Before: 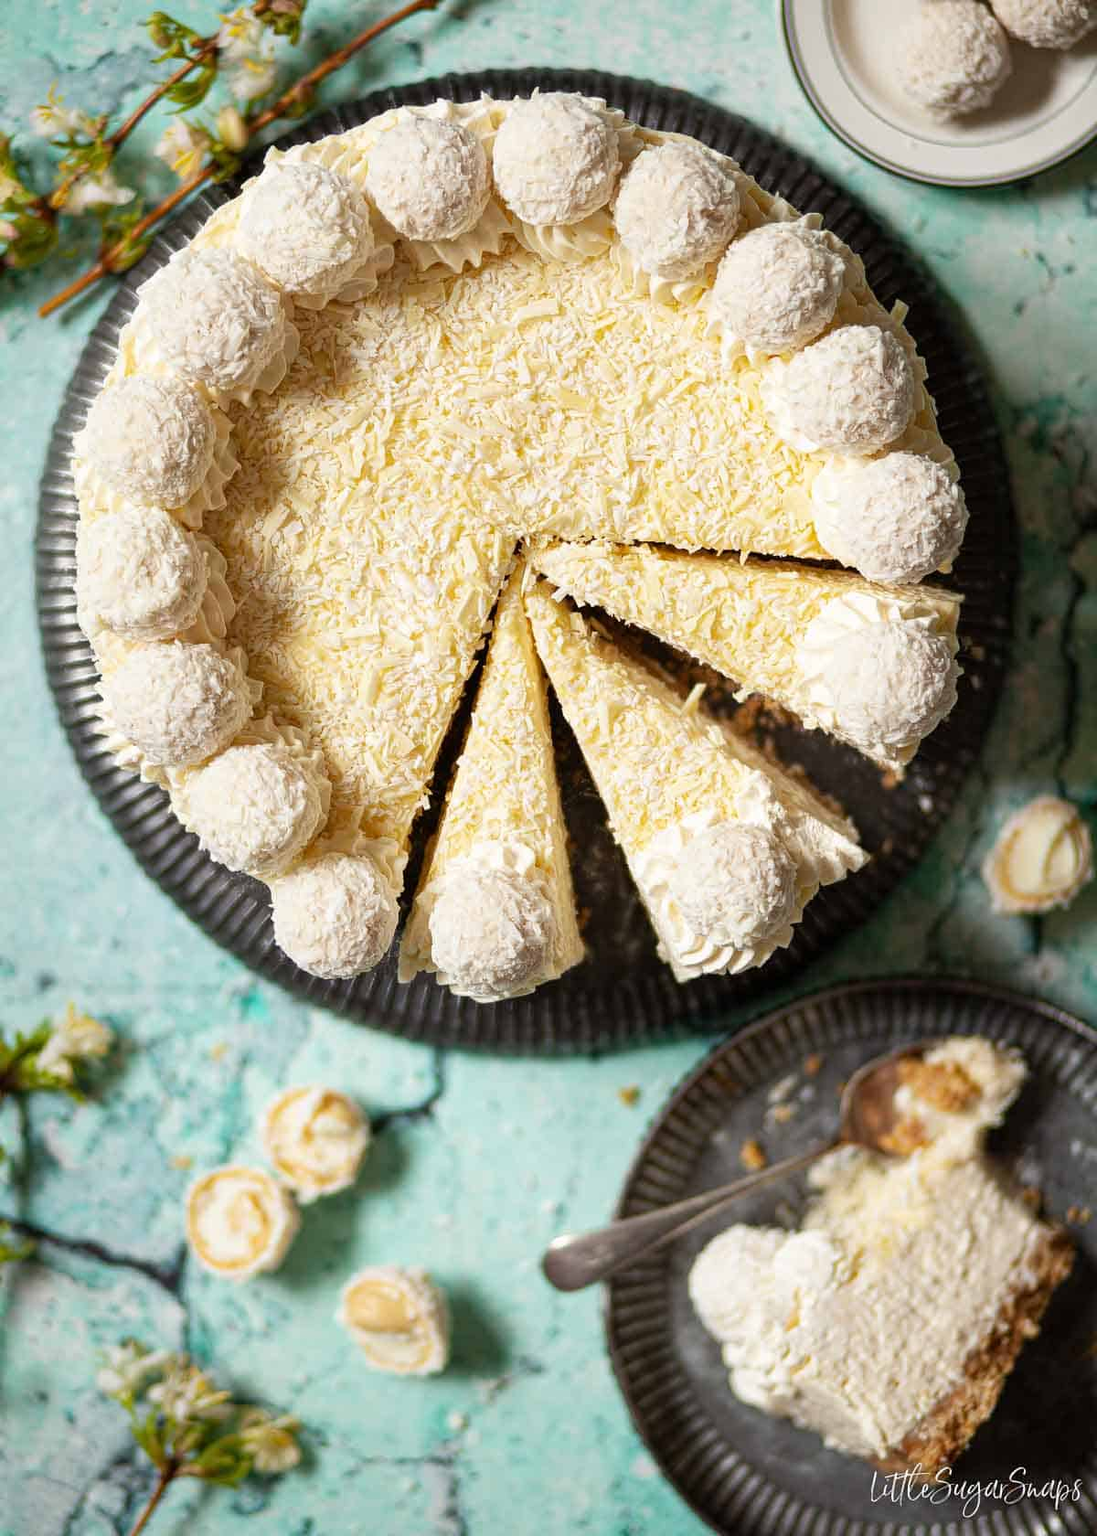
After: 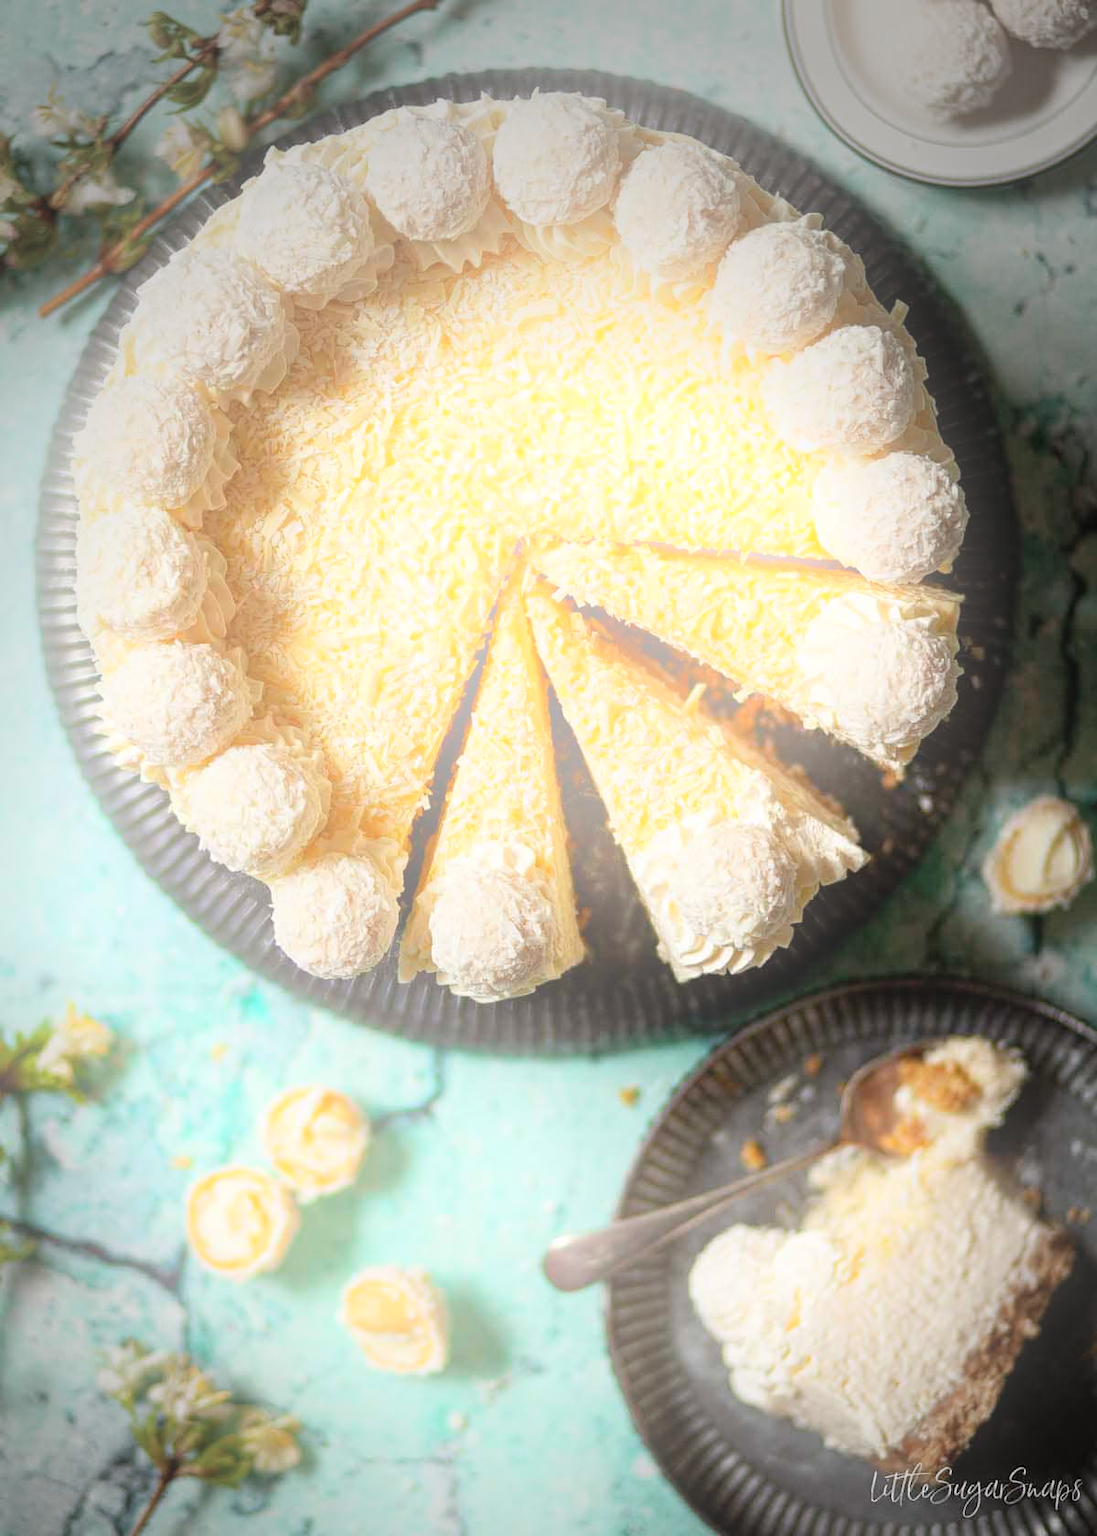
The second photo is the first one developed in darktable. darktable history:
vignetting: fall-off start 64.63%, center (-0.034, 0.148), width/height ratio 0.881
bloom: on, module defaults
